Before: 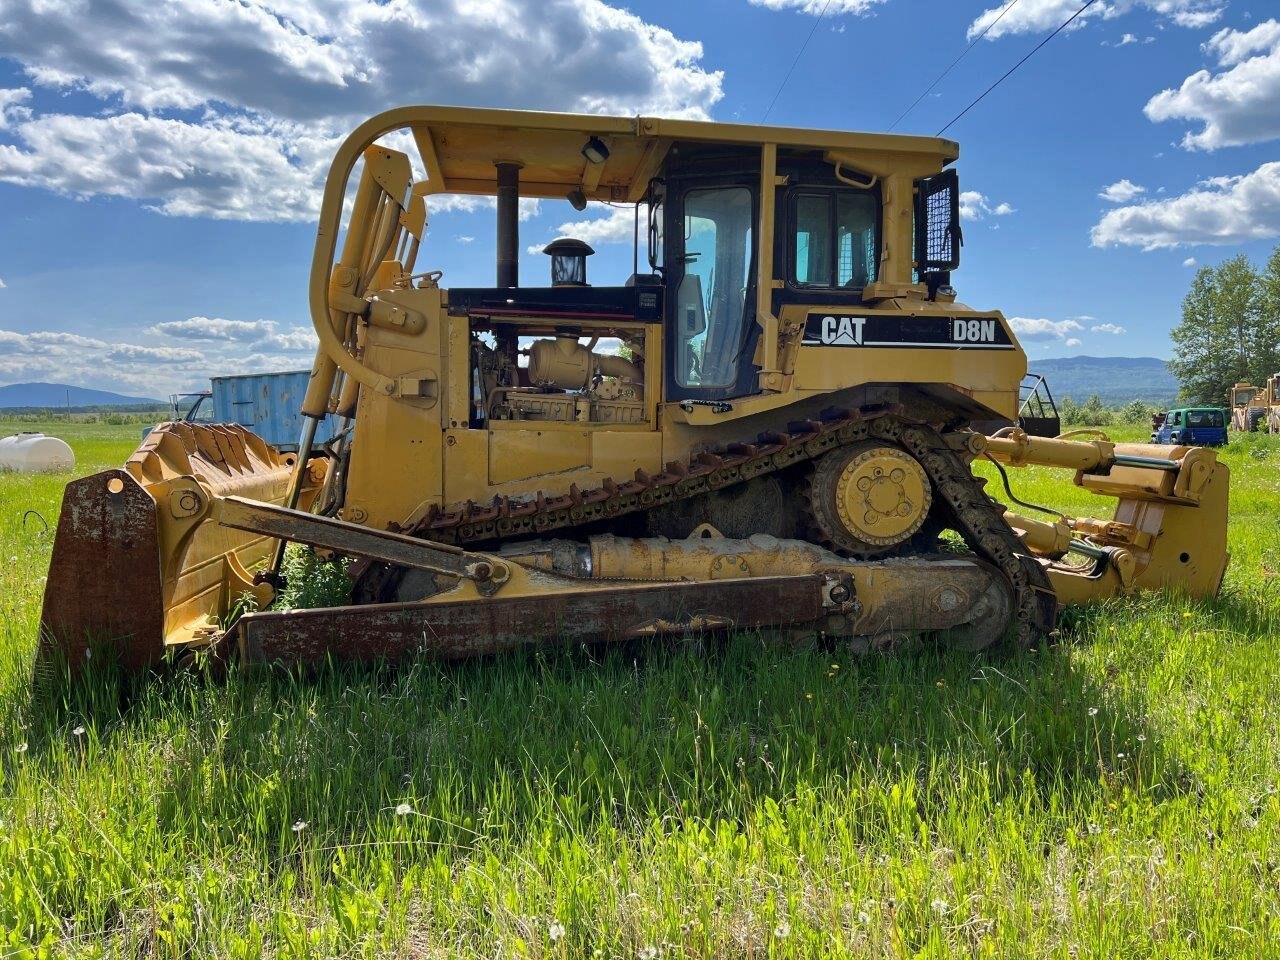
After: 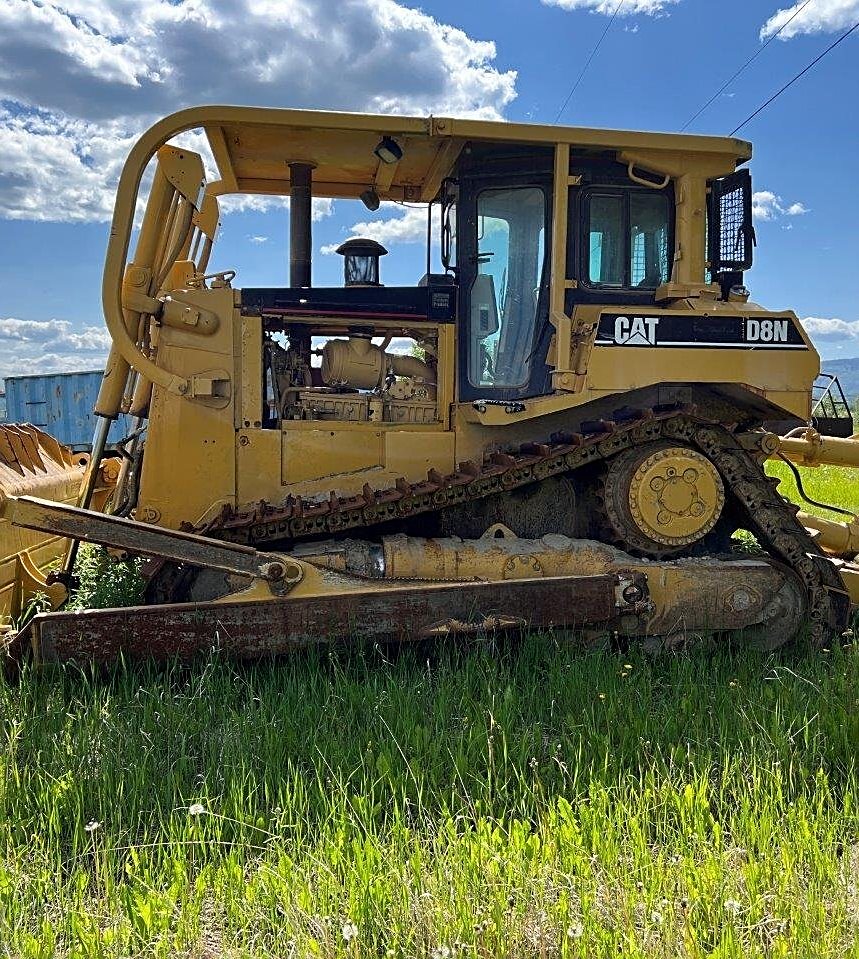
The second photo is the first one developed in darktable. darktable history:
sharpen: amount 0.594
crop and rotate: left 16.241%, right 16.616%
